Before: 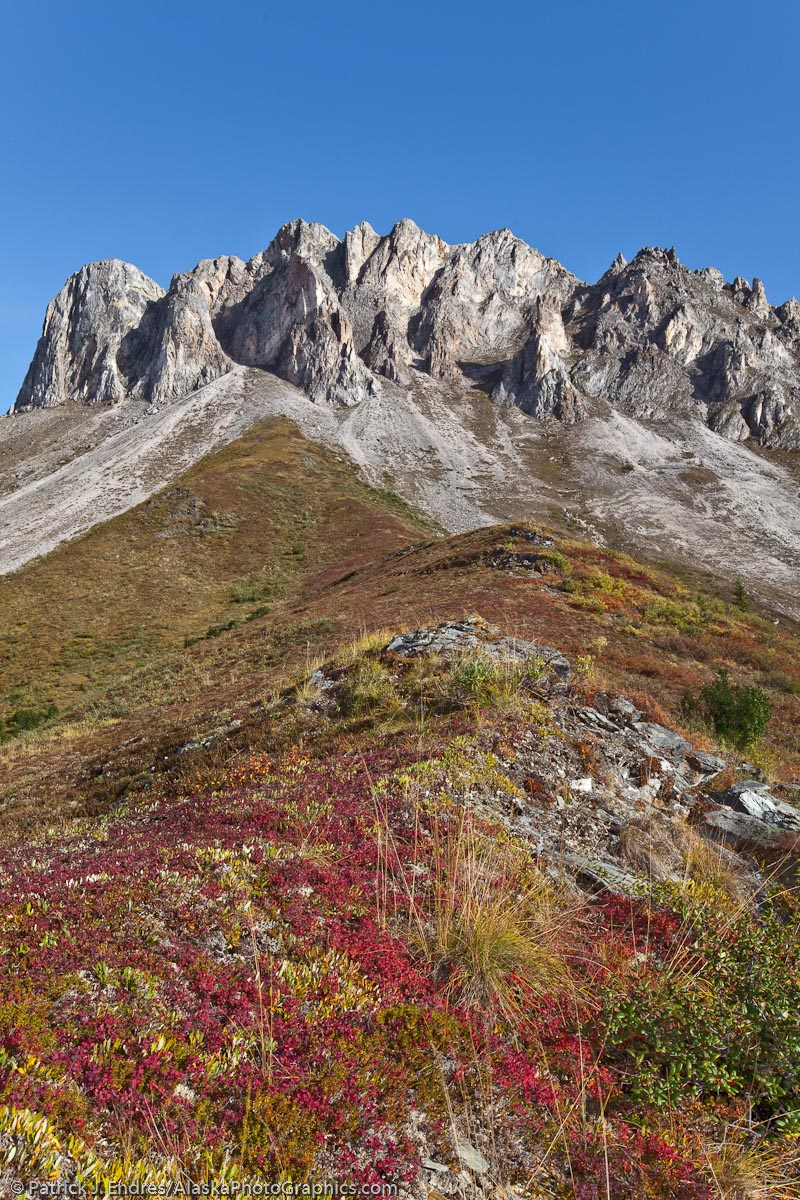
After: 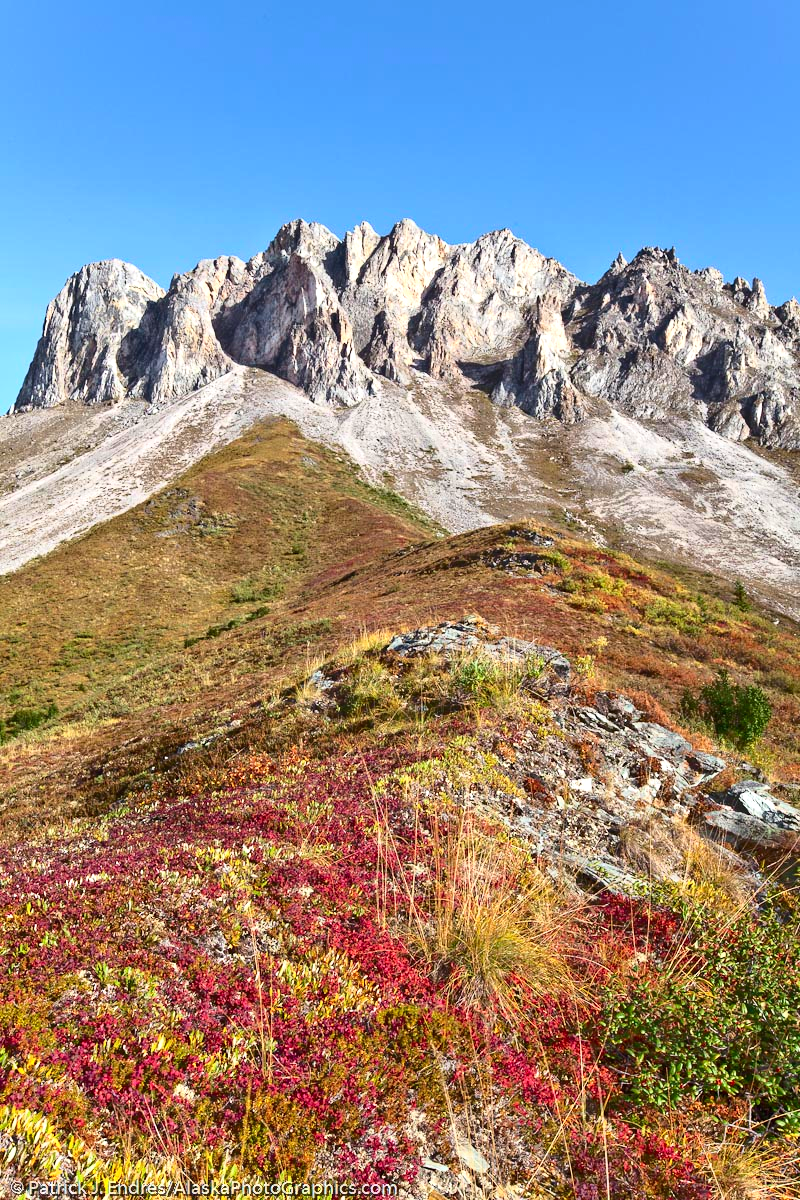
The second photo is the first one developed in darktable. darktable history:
exposure: black level correction 0, exposure 0.5 EV, compensate highlight preservation false
tone curve: curves: ch0 [(0, 0) (0.234, 0.191) (0.48, 0.534) (0.608, 0.667) (0.725, 0.809) (0.864, 0.922) (1, 1)]; ch1 [(0, 0) (0.453, 0.43) (0.5, 0.5) (0.615, 0.649) (1, 1)]; ch2 [(0, 0) (0.5, 0.5) (0.586, 0.617) (1, 1)], color space Lab, independent channels, preserve colors none
